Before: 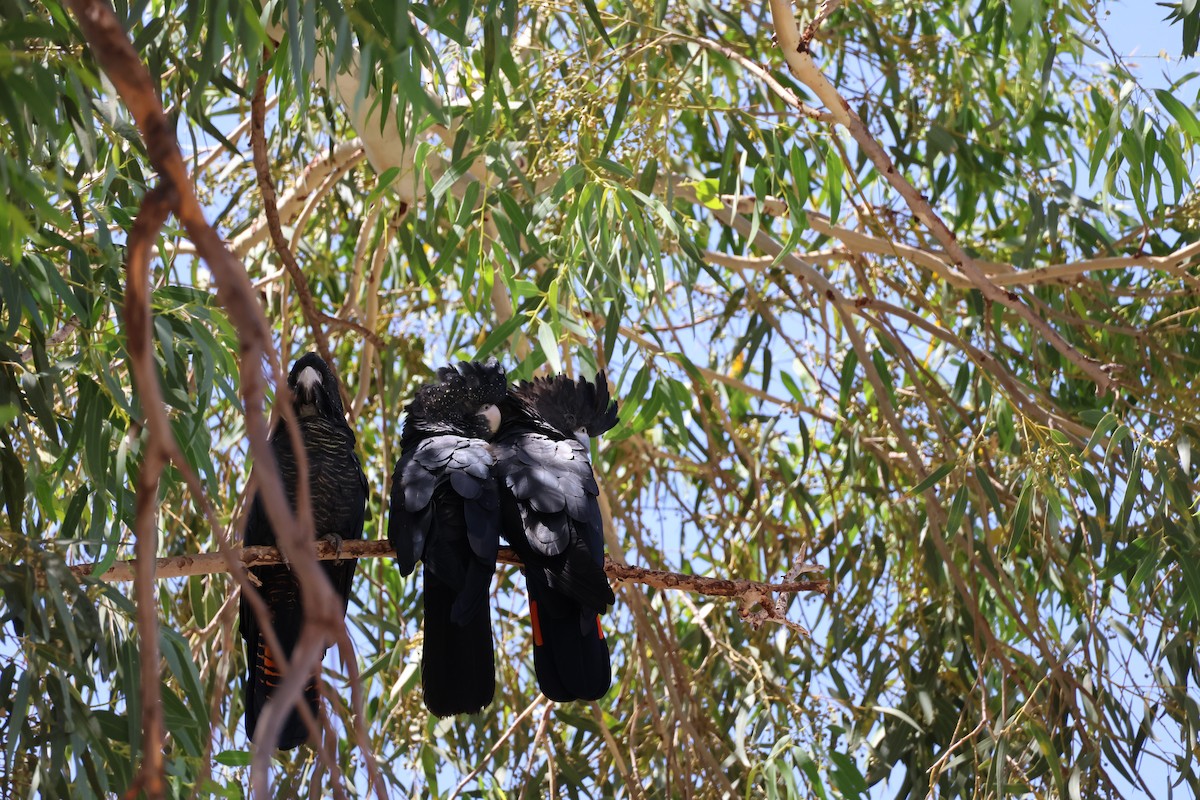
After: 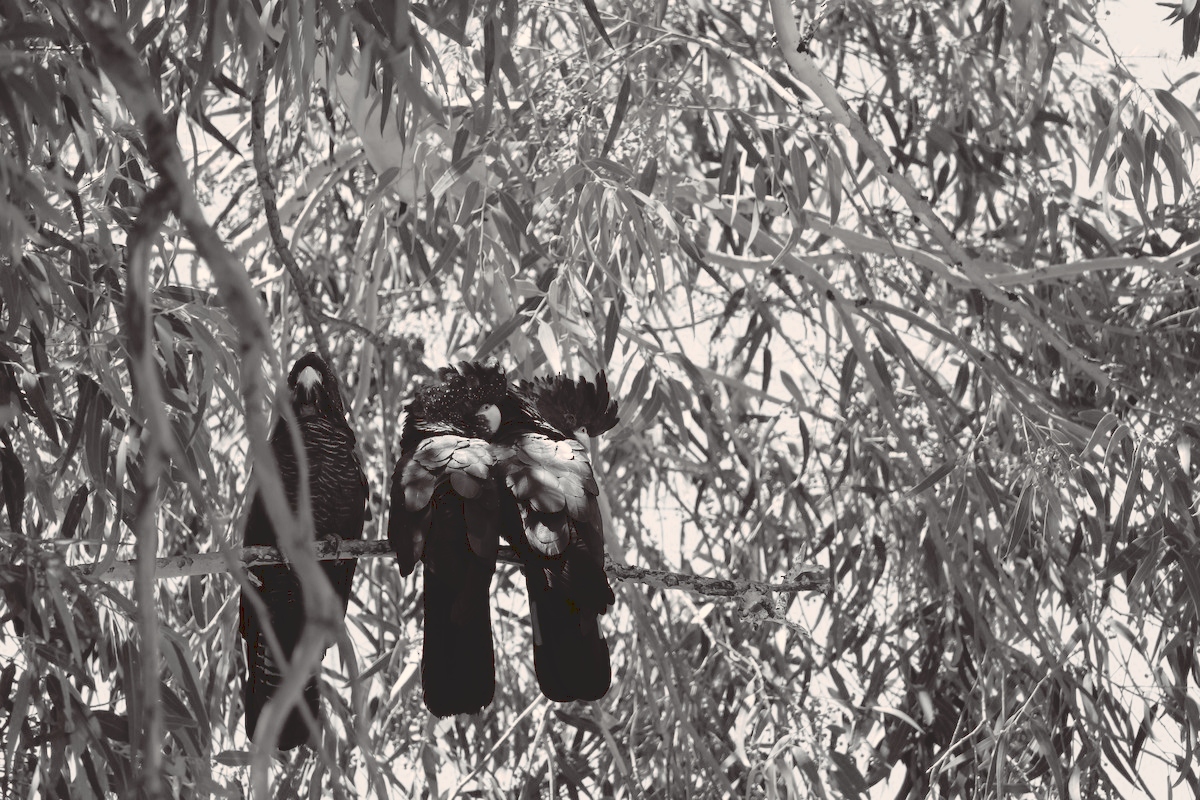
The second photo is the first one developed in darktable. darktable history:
tone curve: curves: ch0 [(0, 0) (0.003, 0.132) (0.011, 0.13) (0.025, 0.134) (0.044, 0.138) (0.069, 0.154) (0.1, 0.17) (0.136, 0.198) (0.177, 0.25) (0.224, 0.308) (0.277, 0.371) (0.335, 0.432) (0.399, 0.491) (0.468, 0.55) (0.543, 0.612) (0.623, 0.679) (0.709, 0.766) (0.801, 0.842) (0.898, 0.912) (1, 1)], preserve colors none
color look up table: target L [89.33, 90.08, 82.76, 84.61, 74.37, 58.93, 57.02, 55.21, 39.8, 20.85, 26.08, 201.75, 79.3, 76.69, 57.48, 56.37, 64.48, 60.19, 40.79, 52.02, 56.92, 60.68, 34.4, 33.05, 15.5, 97.52, 84.48, 80.26, 83.79, 77.38, 80.96, 70.31, 86, 64.48, 61.61, 77.53, 51.14, 27.98, 25.75, 40.92, 23.96, 9.244, 88.14, 85.7, 83.18, 67.64, 66.24, 73.97, 35.67], target a [0.189, 0.377, 0.353, 0.801, 0.682, 0.67, 1.317, 1.434, 1.374, 1.557, 1.087, 0, 0.722, 0.739, 1.074, 1.114, 0.612, 0.738, 1.588, 0.893, 0.989, 1.228, 1.273, 1.055, 1.717, 7.742, -0.002, 0.987, 0.497, 0.688, 0.385, 0.5, 0.183, 0.612, 1.14, 1.542, 1.135, 1.755, 1.694, 2.226, 1.714, 5.002, 0.318, 0.57, 0.804, 0.428, 0.946, 0.419, 1.304], target b [4.196, 4.103, 3.572, 3.581, 3.004, 2.684, 2.578, 1.747, 1.568, 0.584, 0.431, -0.001, 3.784, 3.754, 2.689, 2.242, 2.237, 2.182, 1.13, 1.699, 2.409, 2.366, 0.968, 0.416, 0.144, 11.16, 3.358, 3.143, 4.02, 3.125, 3.589, 3.082, 3.519, 2.237, 3.122, 2.826, 2.061, 0.64, 0.632, 1.331, 0.64, 1.862, 3.215, 3.063, 3.595, 3.004, 2.615, 2.95, 0.443], num patches 49
